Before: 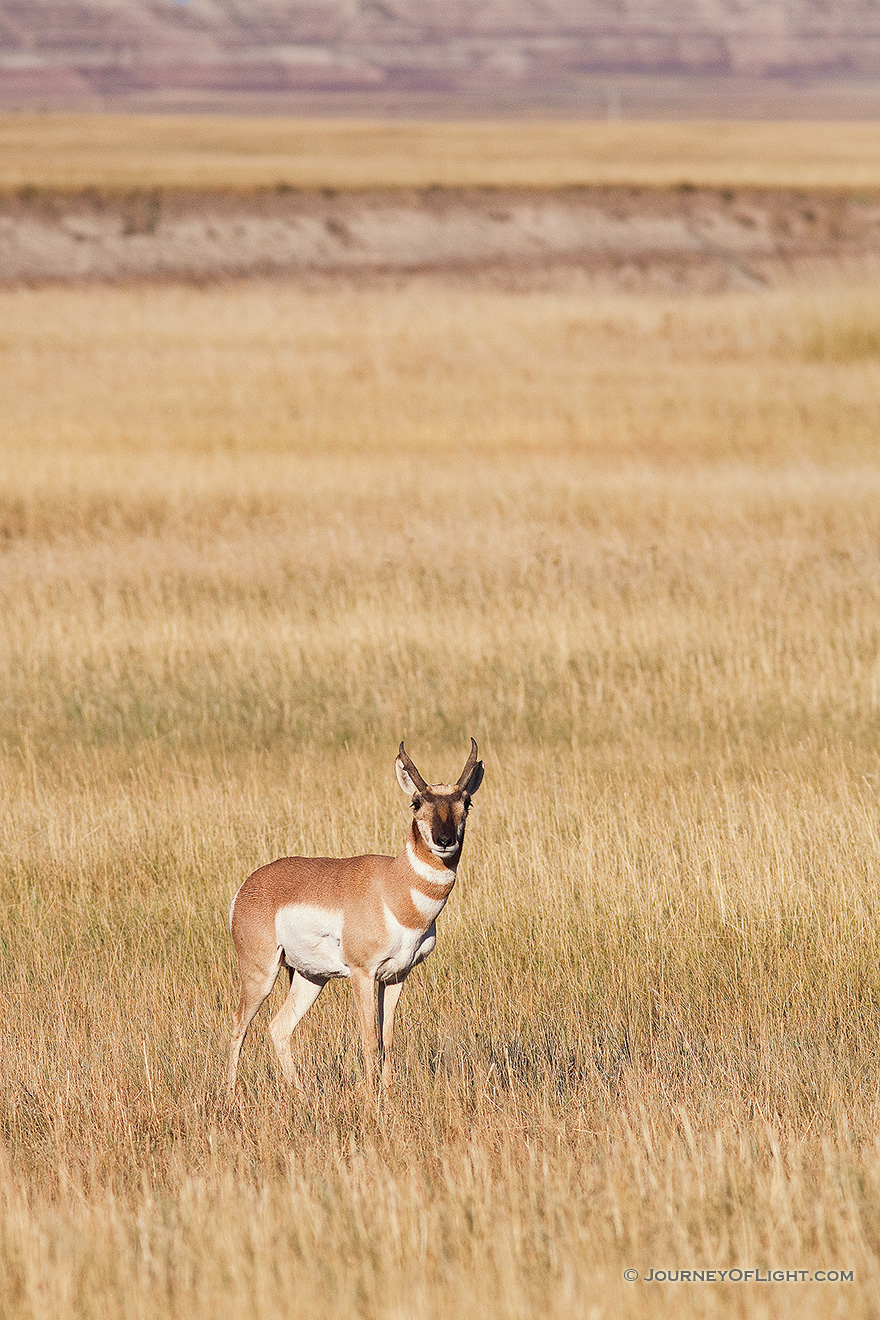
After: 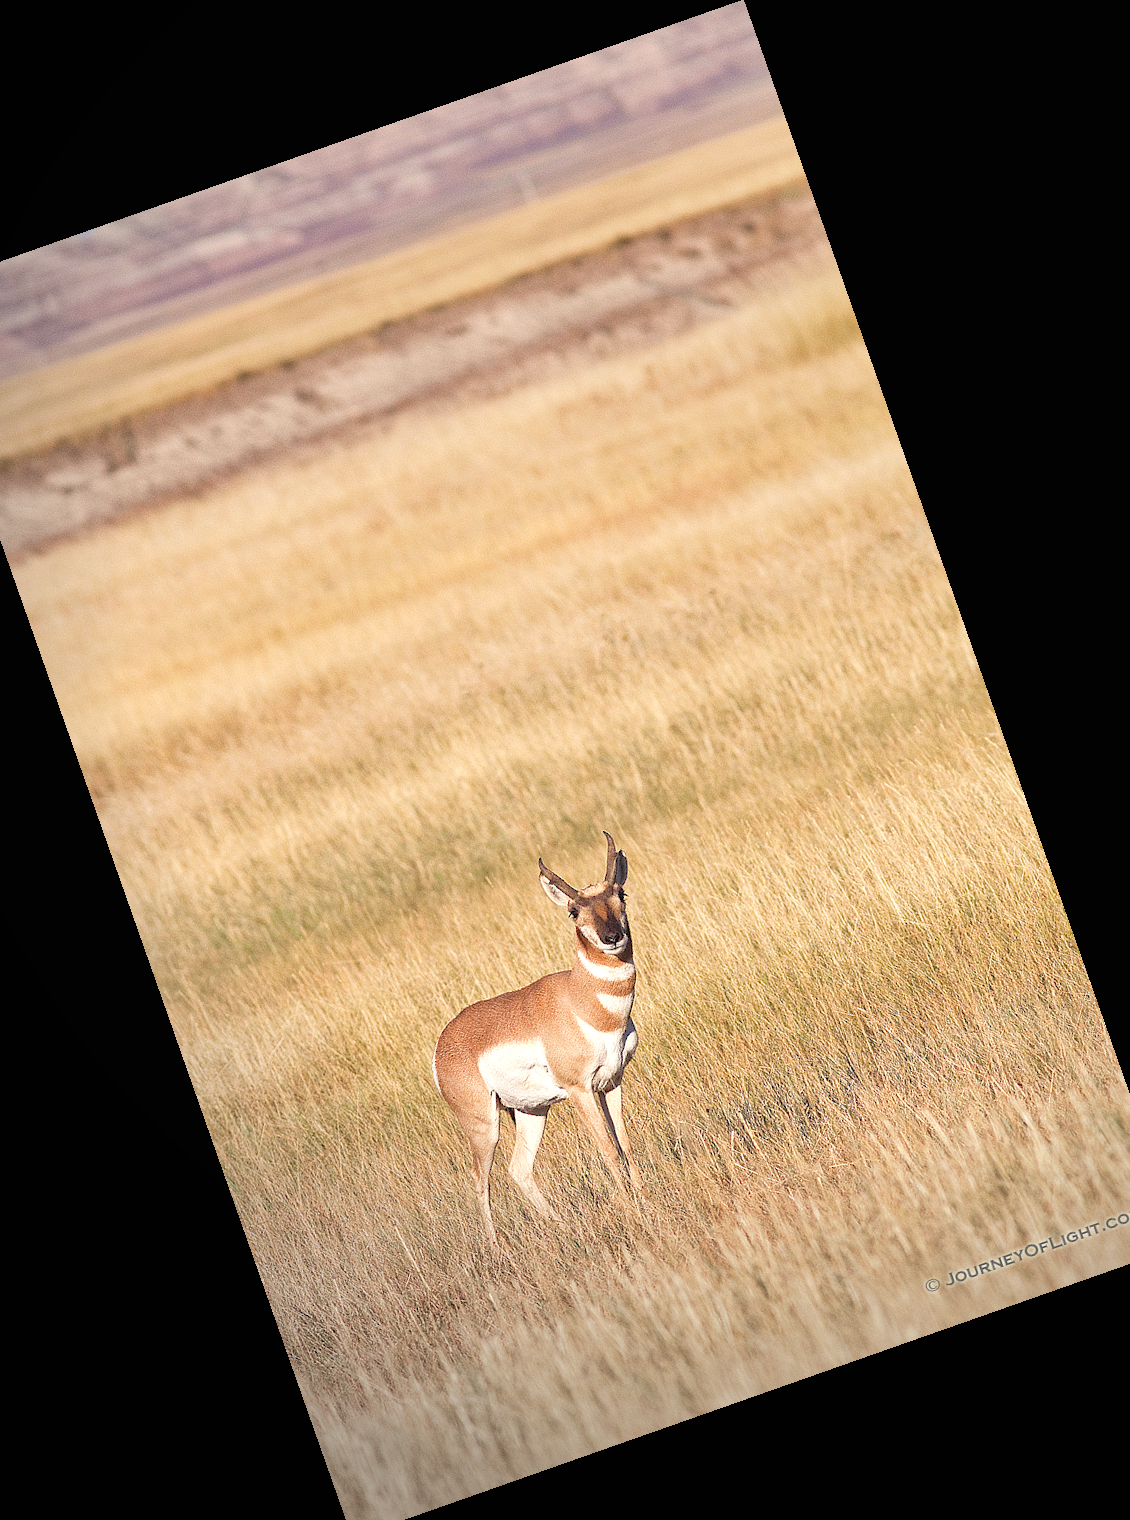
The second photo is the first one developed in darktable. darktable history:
vignetting: fall-off start 73.57%, center (0.22, -0.235)
exposure: black level correction 0, exposure 1.35 EV, compensate exposure bias true, compensate highlight preservation false
crop and rotate: angle 19.43°, left 6.812%, right 4.125%, bottom 1.087%
tone equalizer: -8 EV -0.002 EV, -7 EV 0.005 EV, -6 EV -0.008 EV, -5 EV 0.007 EV, -4 EV -0.042 EV, -3 EV -0.233 EV, -2 EV -0.662 EV, -1 EV -0.983 EV, +0 EV -0.969 EV, smoothing diameter 2%, edges refinement/feathering 20, mask exposure compensation -1.57 EV, filter diffusion 5
